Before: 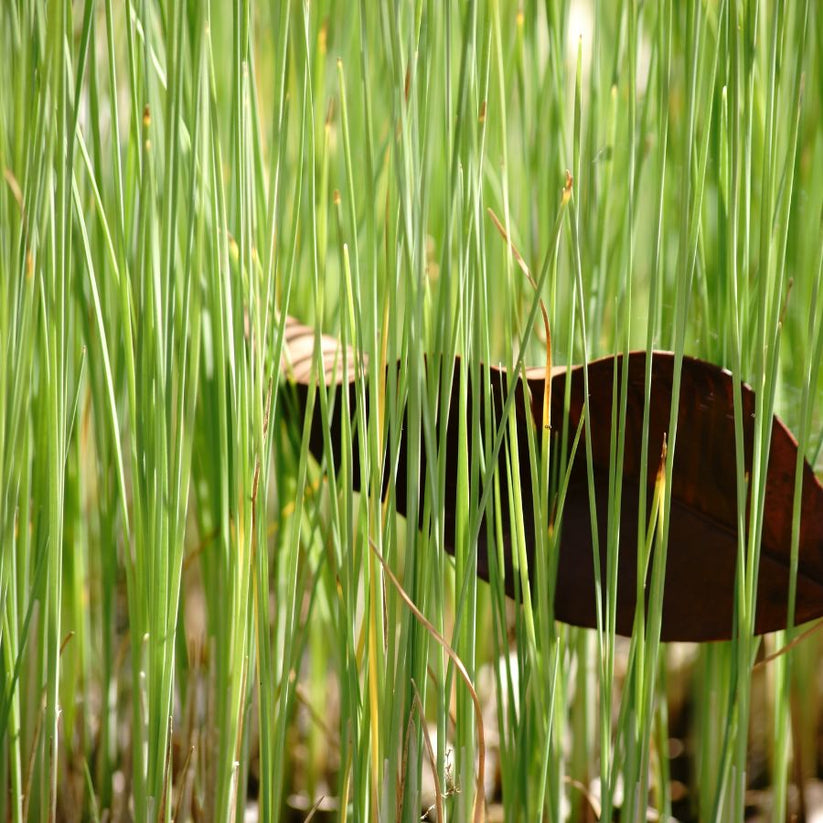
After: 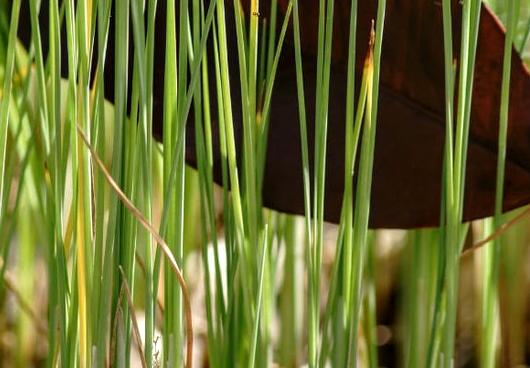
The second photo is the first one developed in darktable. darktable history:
local contrast: on, module defaults
crop and rotate: left 35.509%, top 50.238%, bottom 4.934%
